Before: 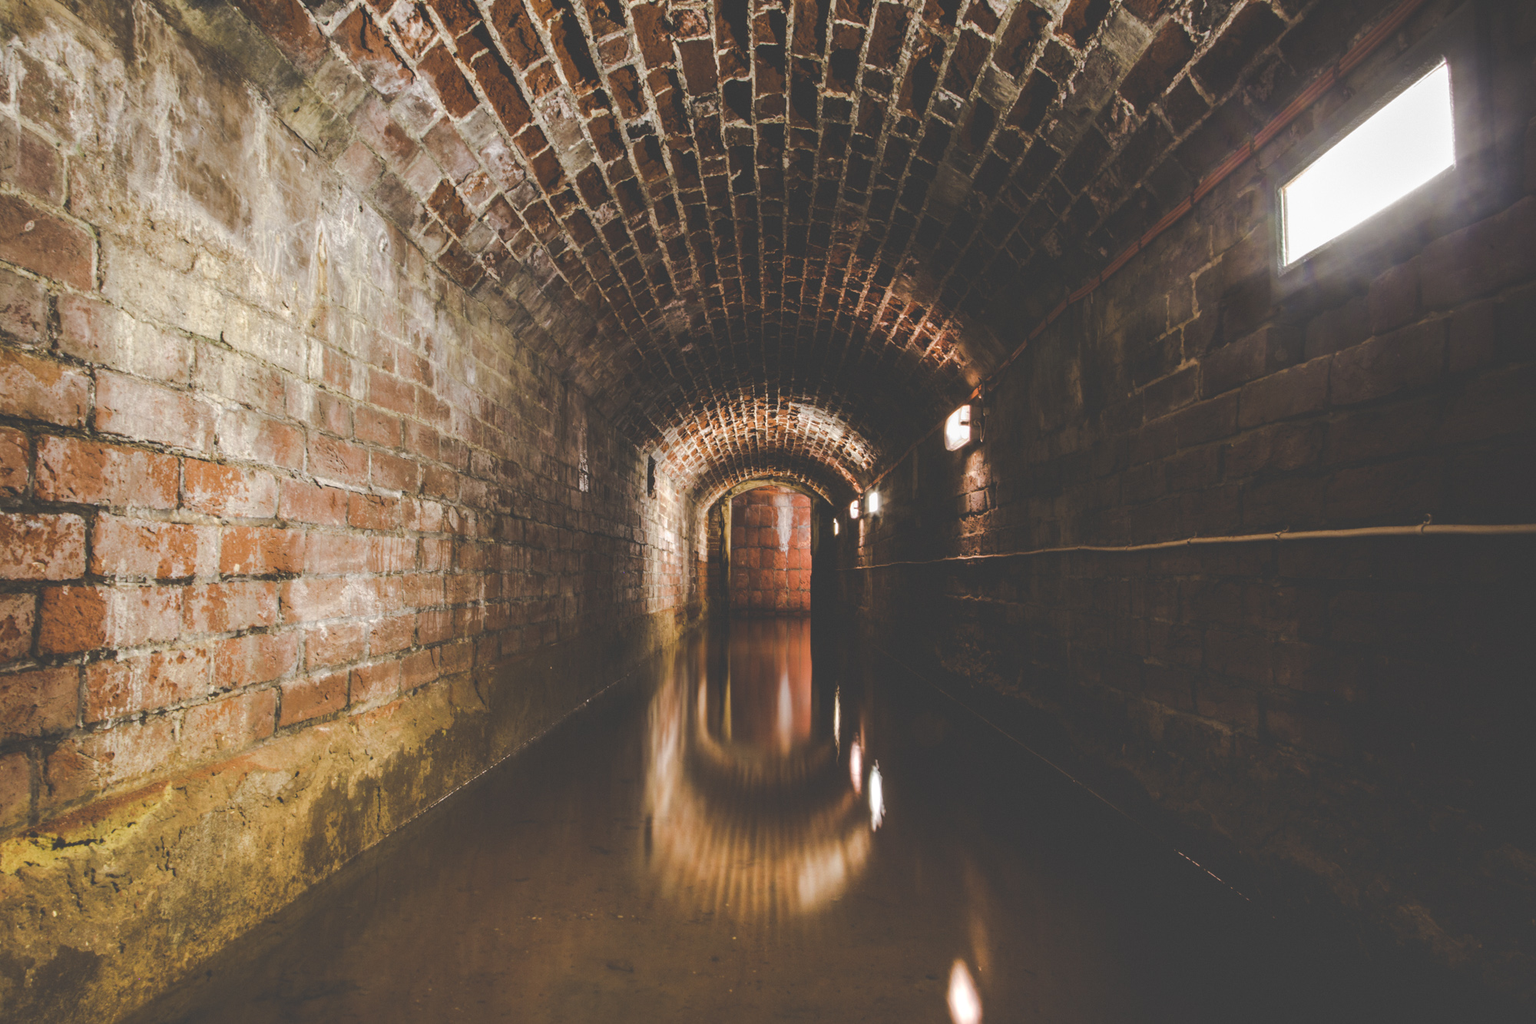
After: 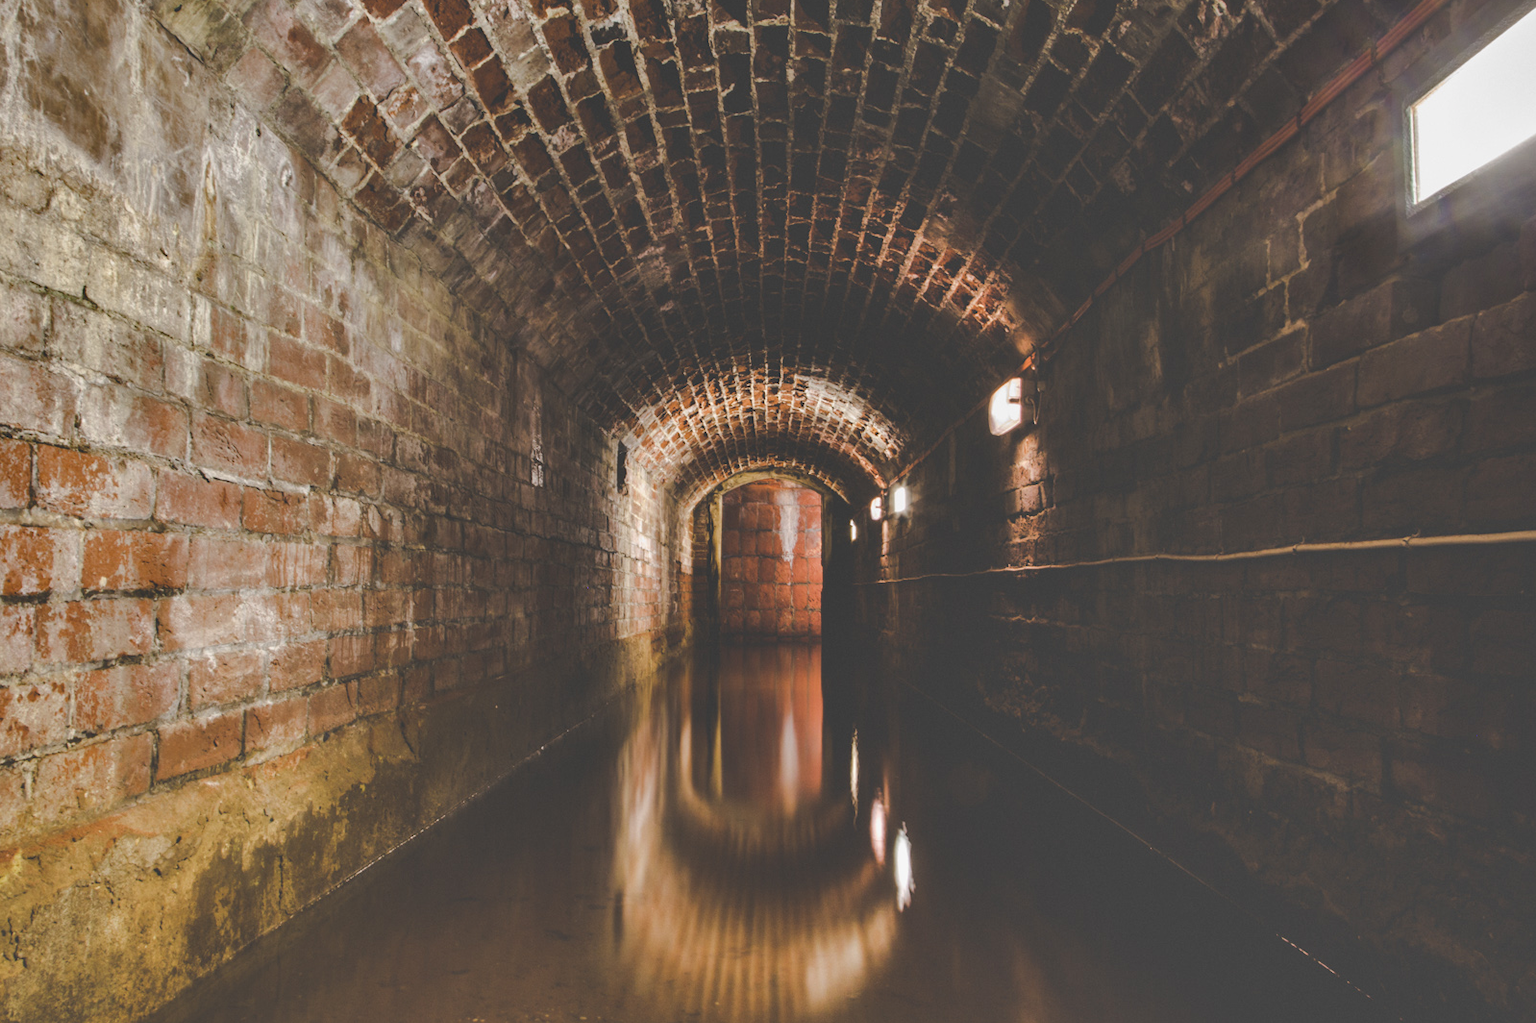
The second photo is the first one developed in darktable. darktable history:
shadows and highlights: white point adjustment -3.64, highlights -63.34, highlights color adjustment 42%, soften with gaussian
crop and rotate: left 10.071%, top 10.071%, right 10.02%, bottom 10.02%
exposure: compensate highlight preservation false
